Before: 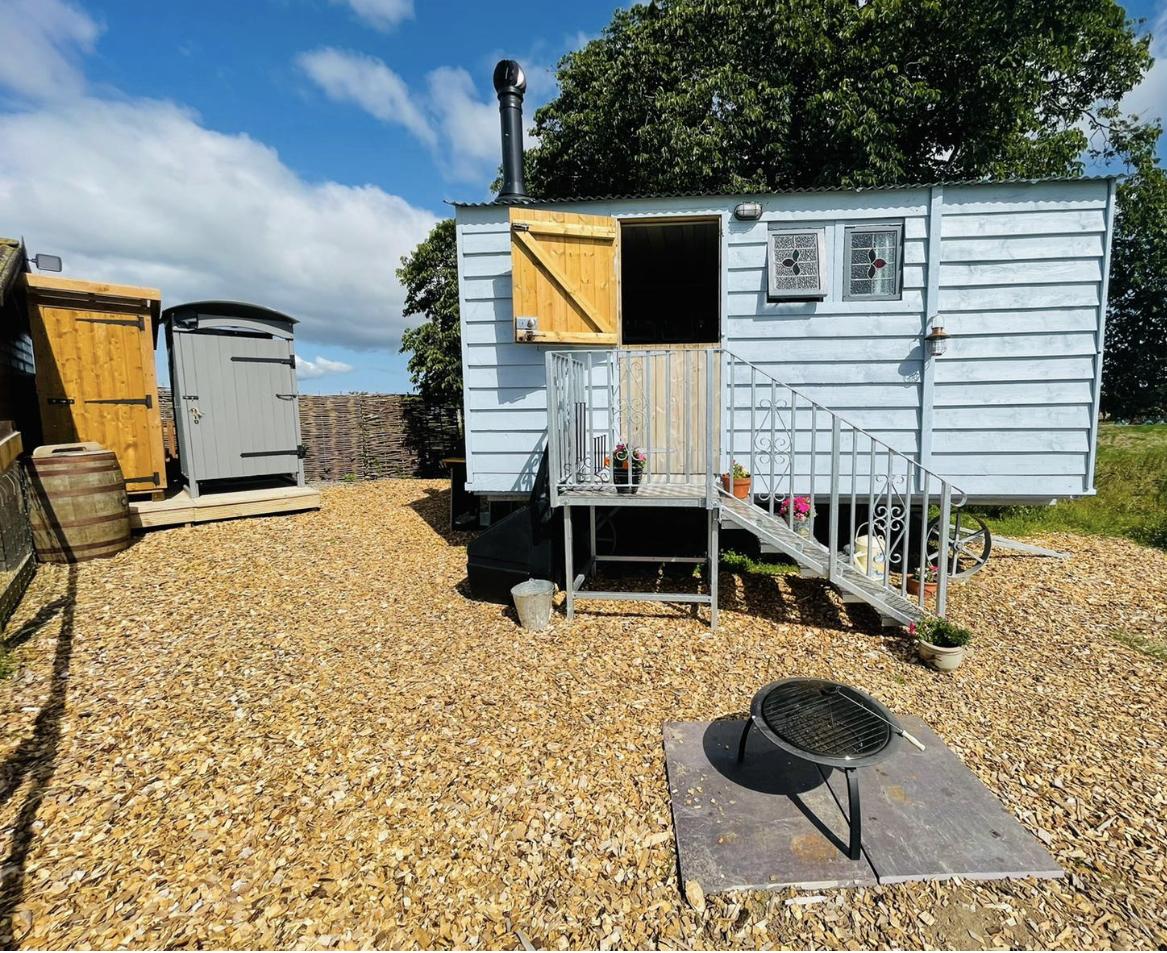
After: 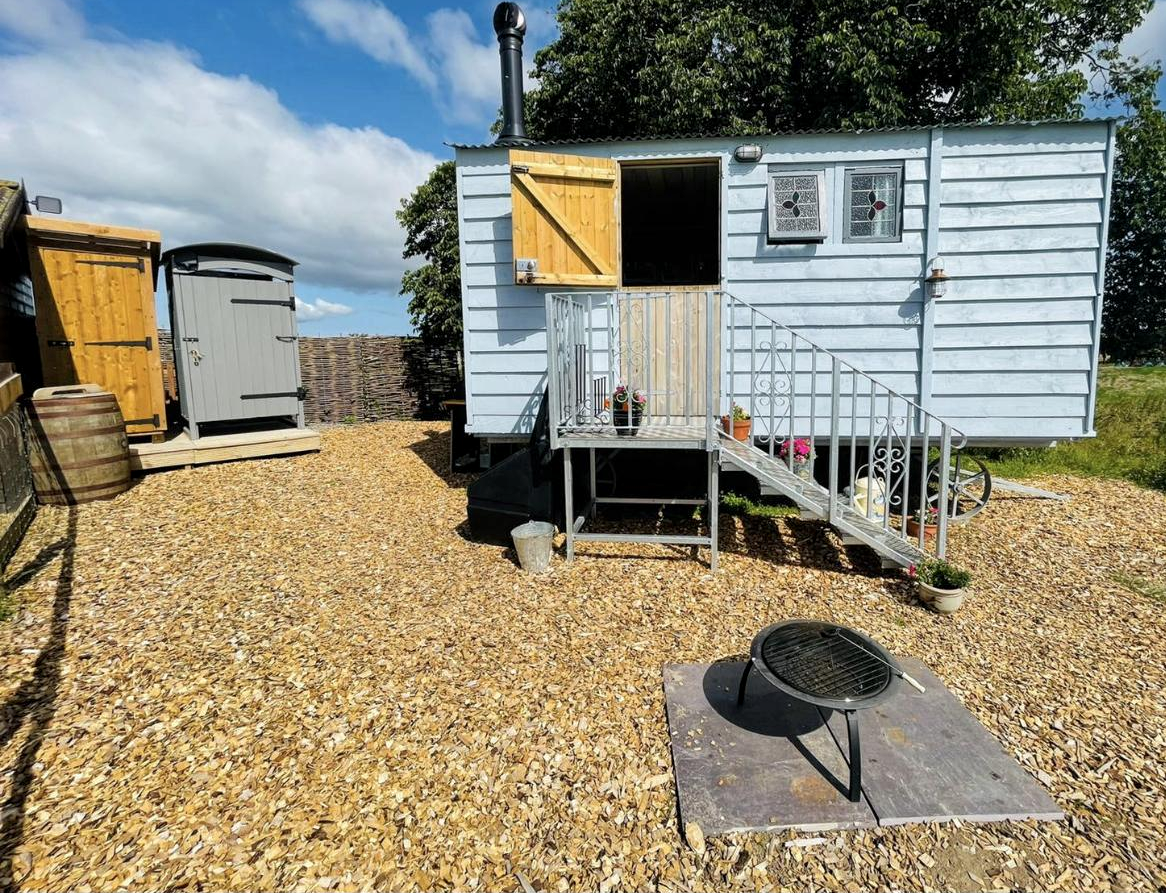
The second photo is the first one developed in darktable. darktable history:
local contrast: highlights 100%, shadows 100%, detail 120%, midtone range 0.2
crop and rotate: top 6.25%
